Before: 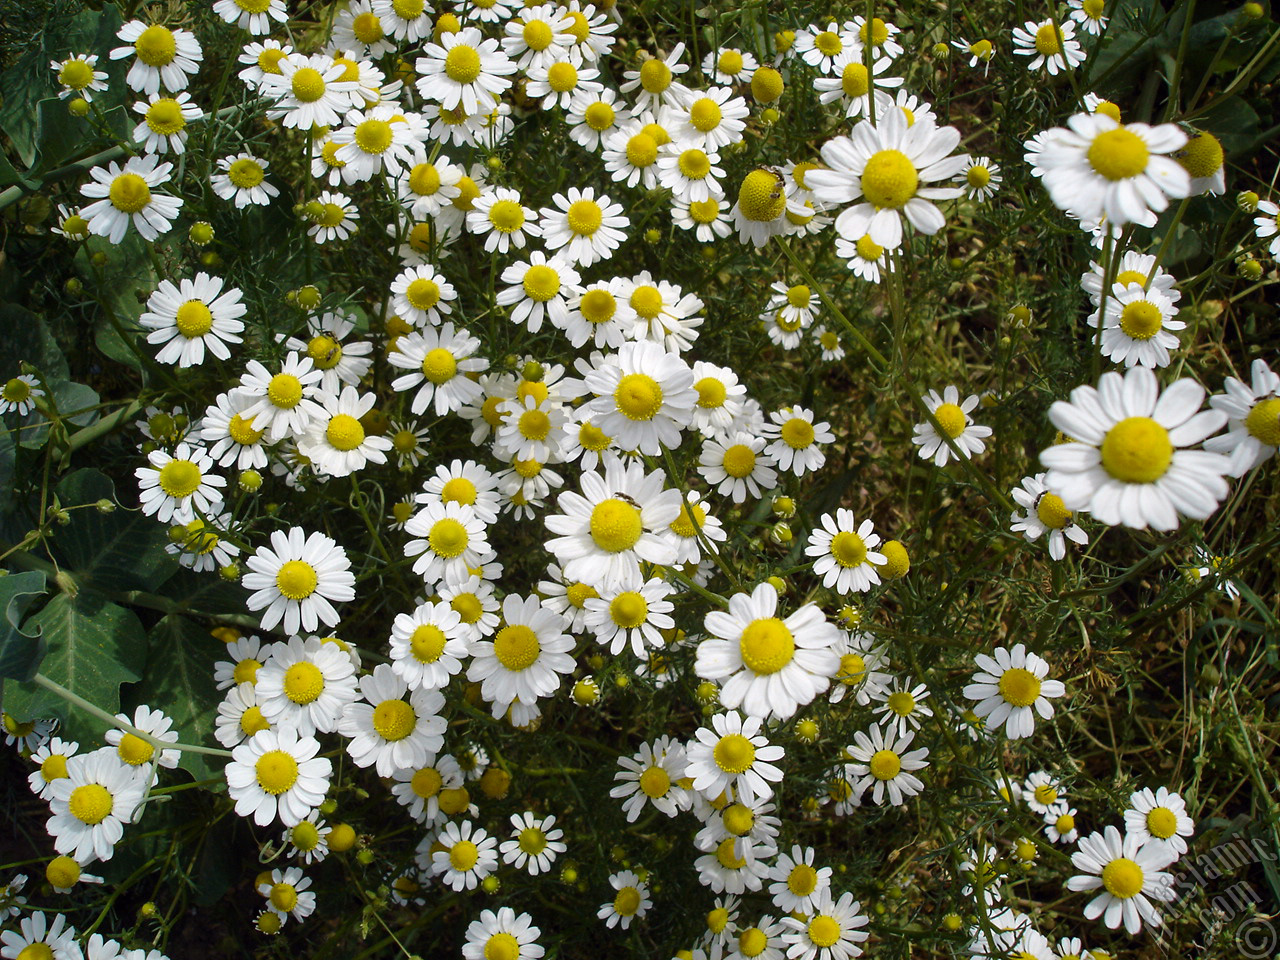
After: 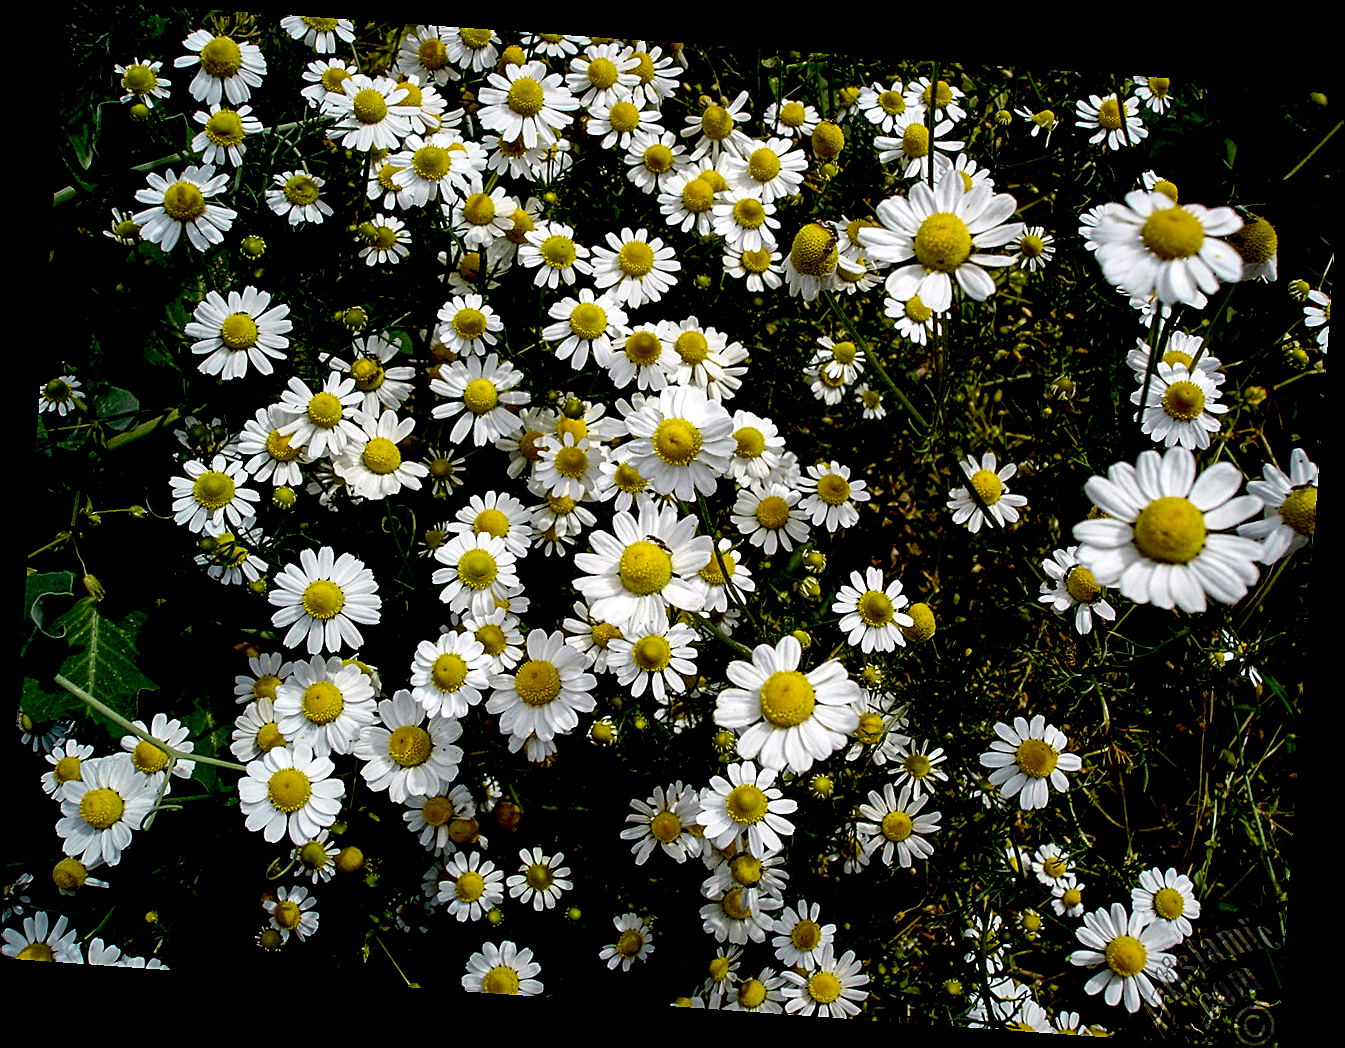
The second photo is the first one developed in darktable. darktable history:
tone equalizer: -8 EV -0.75 EV, -7 EV -0.7 EV, -6 EV -0.6 EV, -5 EV -0.4 EV, -3 EV 0.4 EV, -2 EV 0.6 EV, -1 EV 0.7 EV, +0 EV 0.75 EV, edges refinement/feathering 500, mask exposure compensation -1.57 EV, preserve details no
exposure: black level correction 0.056, compensate highlight preservation false
sharpen: on, module defaults
rotate and perspective: rotation 4.1°, automatic cropping off
local contrast: on, module defaults
